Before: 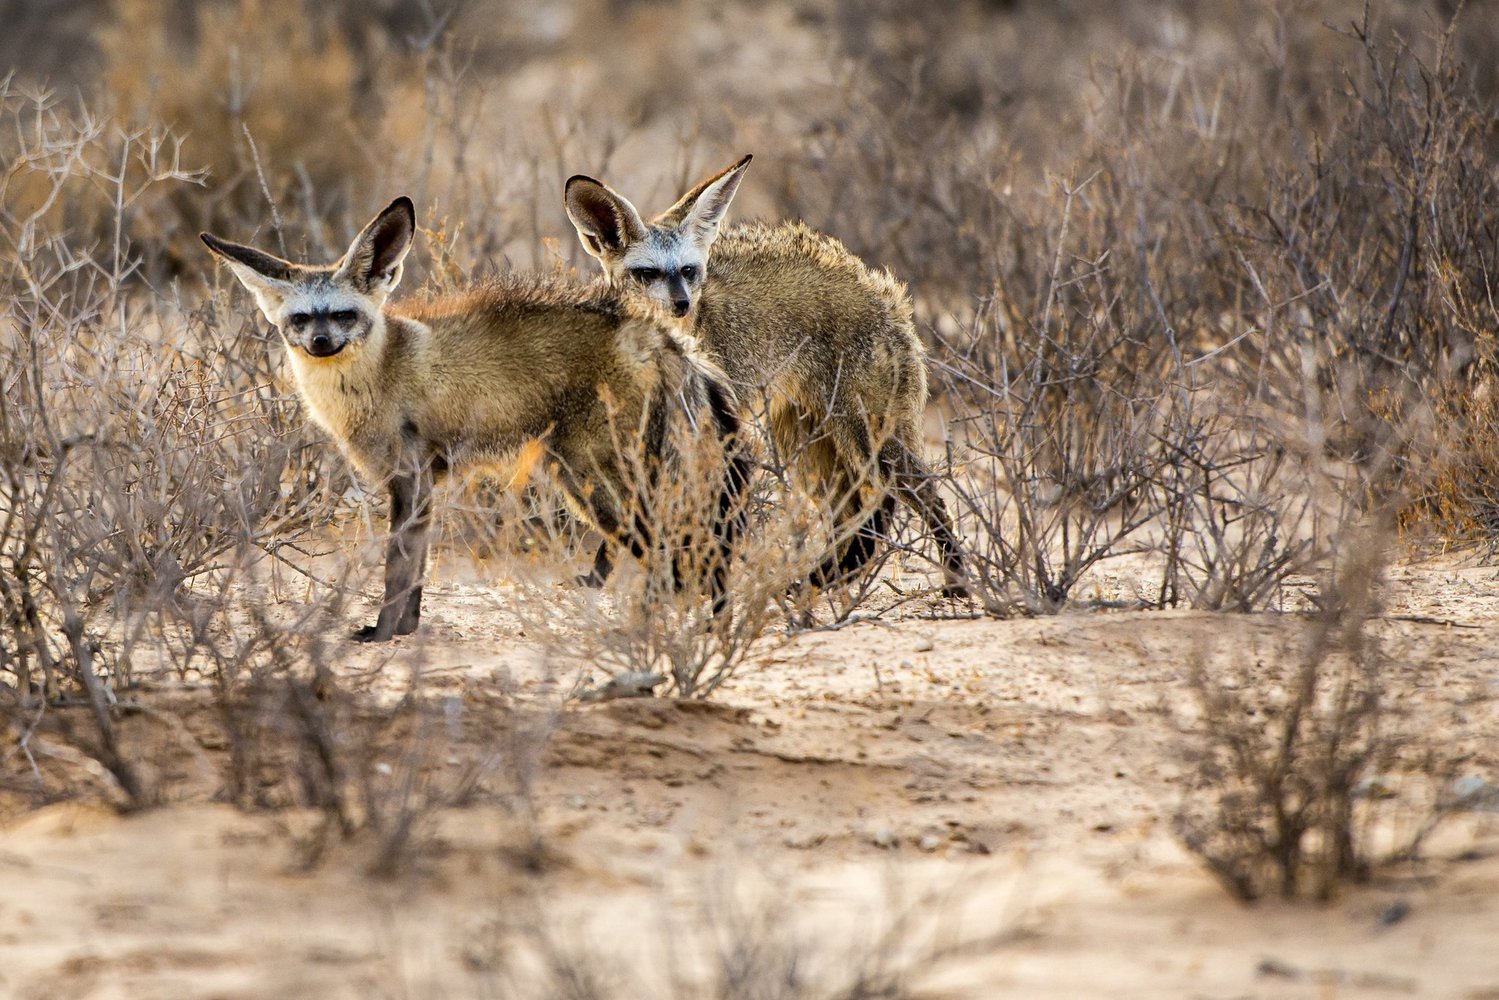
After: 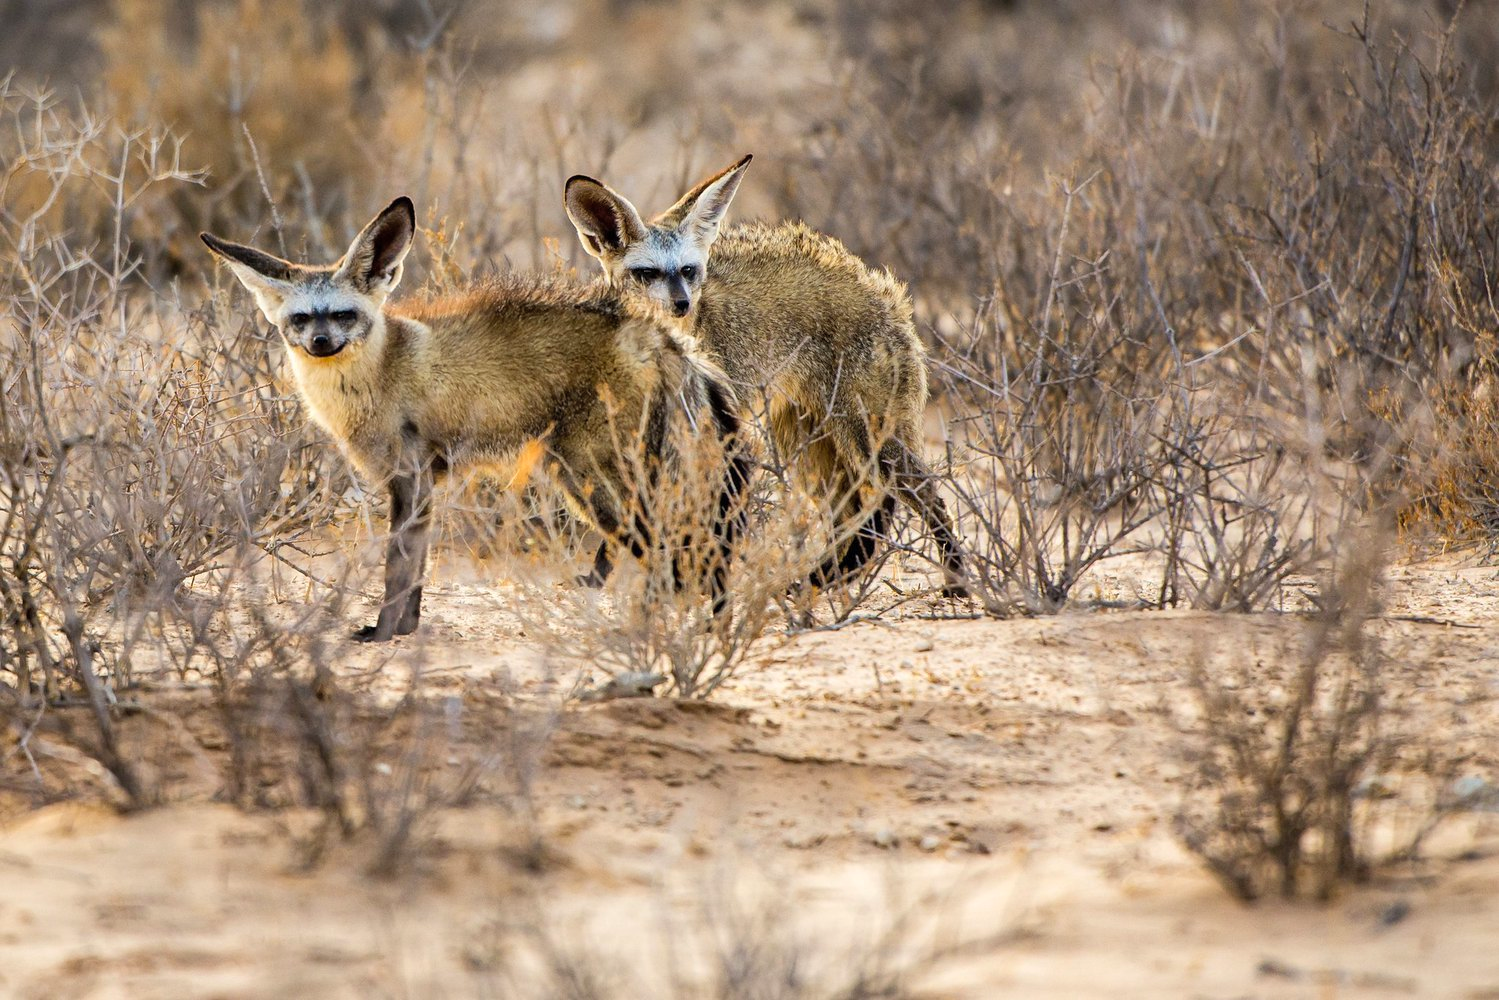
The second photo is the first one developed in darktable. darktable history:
contrast brightness saturation: contrast 0.03, brightness 0.057, saturation 0.133
